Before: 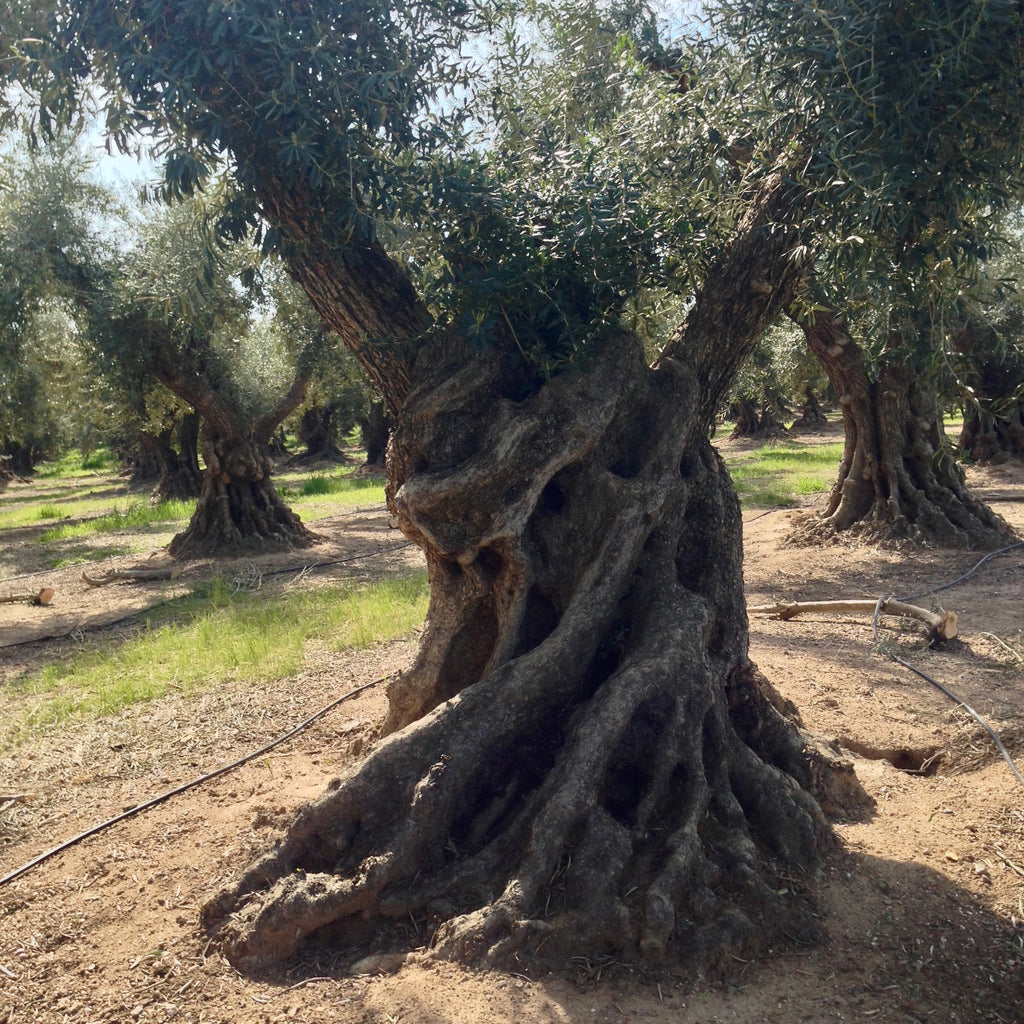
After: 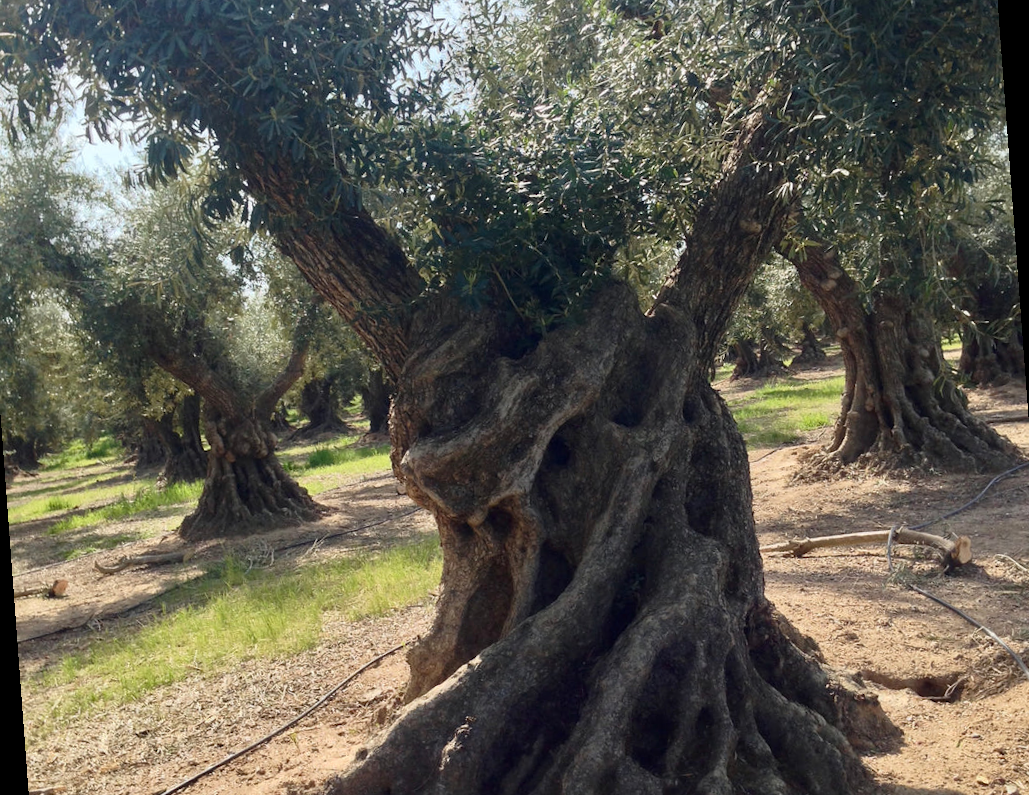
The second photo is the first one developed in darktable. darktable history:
white balance: emerald 1
crop: left 2.737%, top 7.287%, right 3.421%, bottom 20.179%
rotate and perspective: rotation -4.25°, automatic cropping off
